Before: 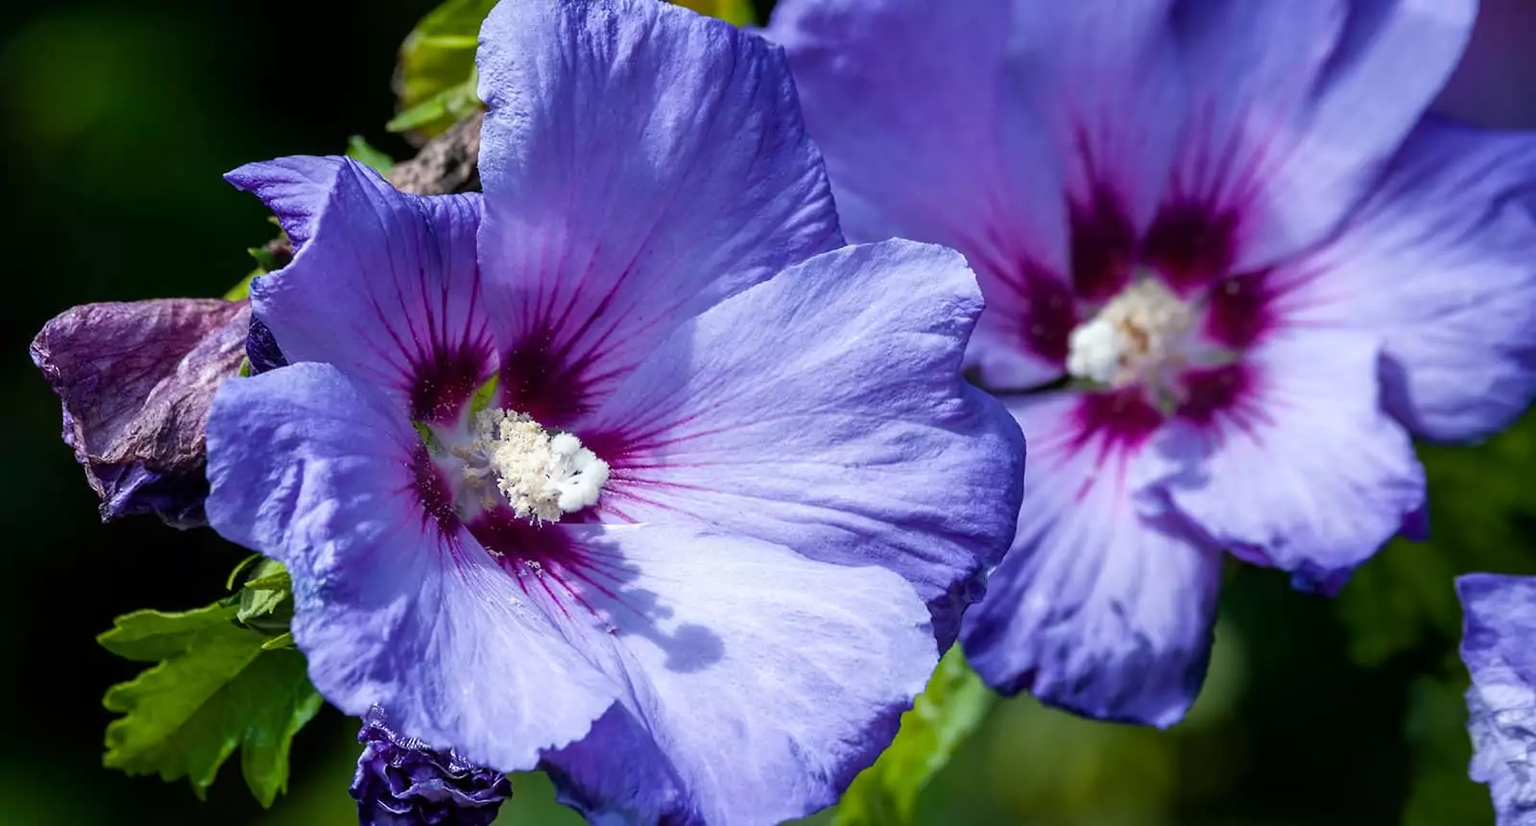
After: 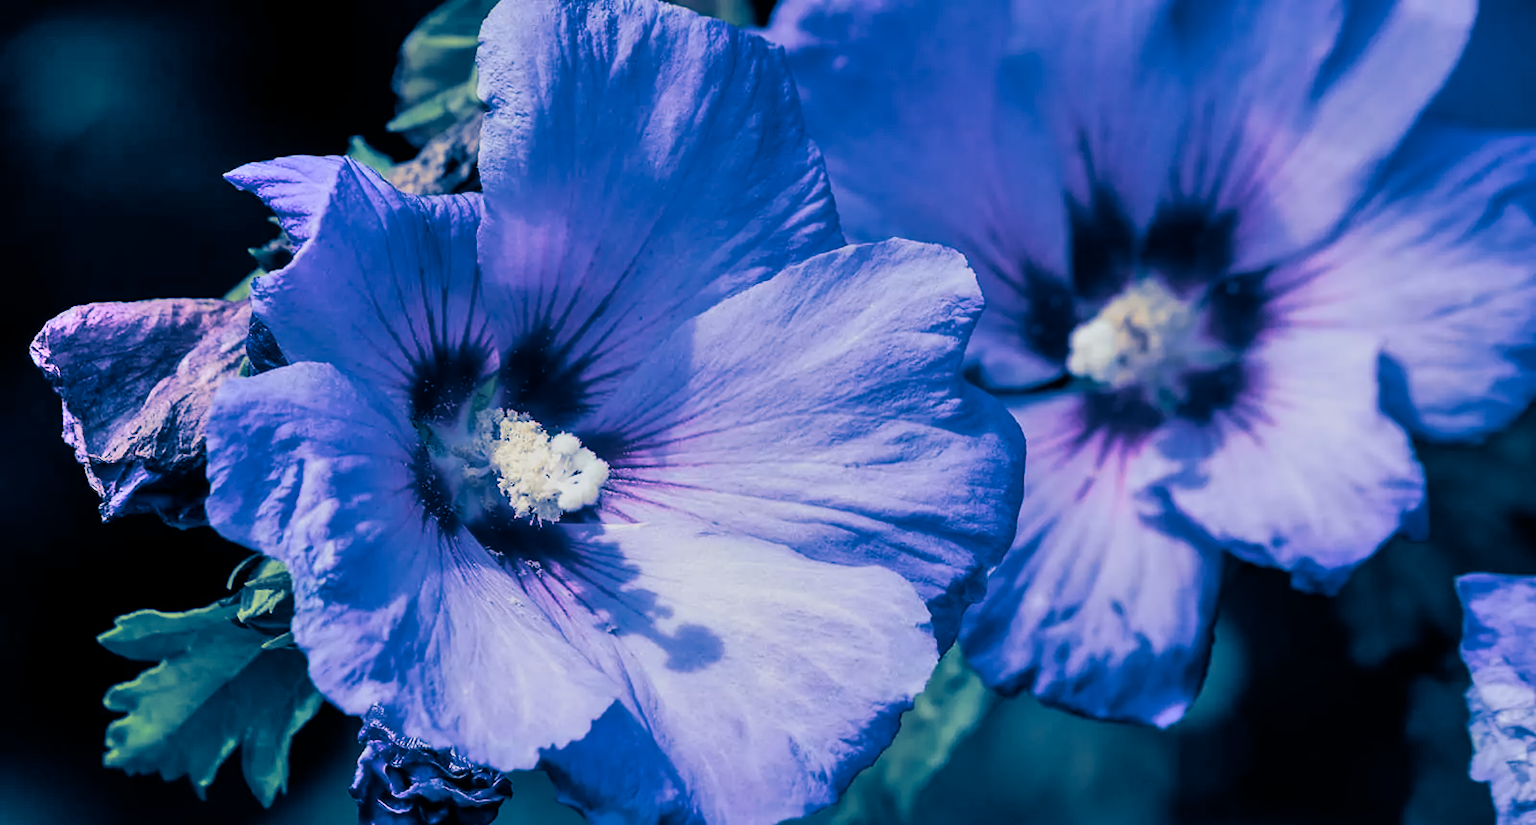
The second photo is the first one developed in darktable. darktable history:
shadows and highlights: low approximation 0.01, soften with gaussian
filmic rgb: black relative exposure -15 EV, white relative exposure 3 EV, threshold 6 EV, target black luminance 0%, hardness 9.27, latitude 99%, contrast 0.912, shadows ↔ highlights balance 0.505%, add noise in highlights 0, color science v3 (2019), use custom middle-gray values true, iterations of high-quality reconstruction 0, contrast in highlights soft, enable highlight reconstruction true
split-toning: shadows › hue 226.8°, shadows › saturation 1, highlights › saturation 0, balance -61.41
